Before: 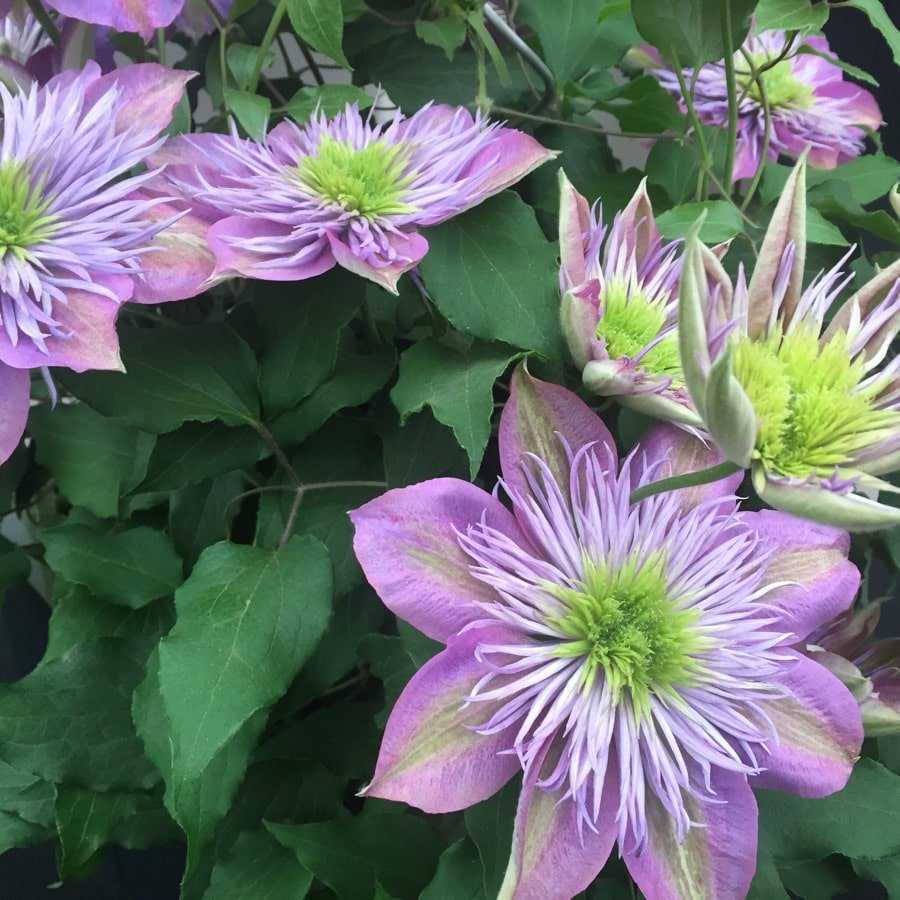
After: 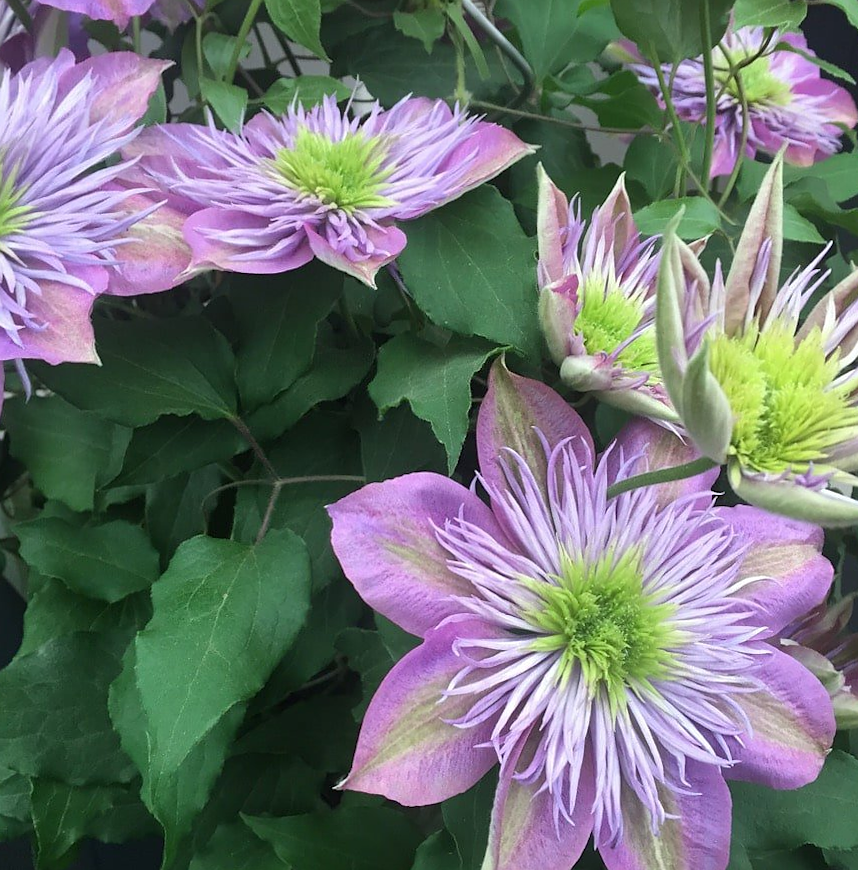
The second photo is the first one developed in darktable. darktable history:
crop and rotate: left 2.536%, right 1.107%, bottom 2.246%
rotate and perspective: rotation 0.174°, lens shift (vertical) 0.013, lens shift (horizontal) 0.019, shear 0.001, automatic cropping original format, crop left 0.007, crop right 0.991, crop top 0.016, crop bottom 0.997
sharpen: radius 1
